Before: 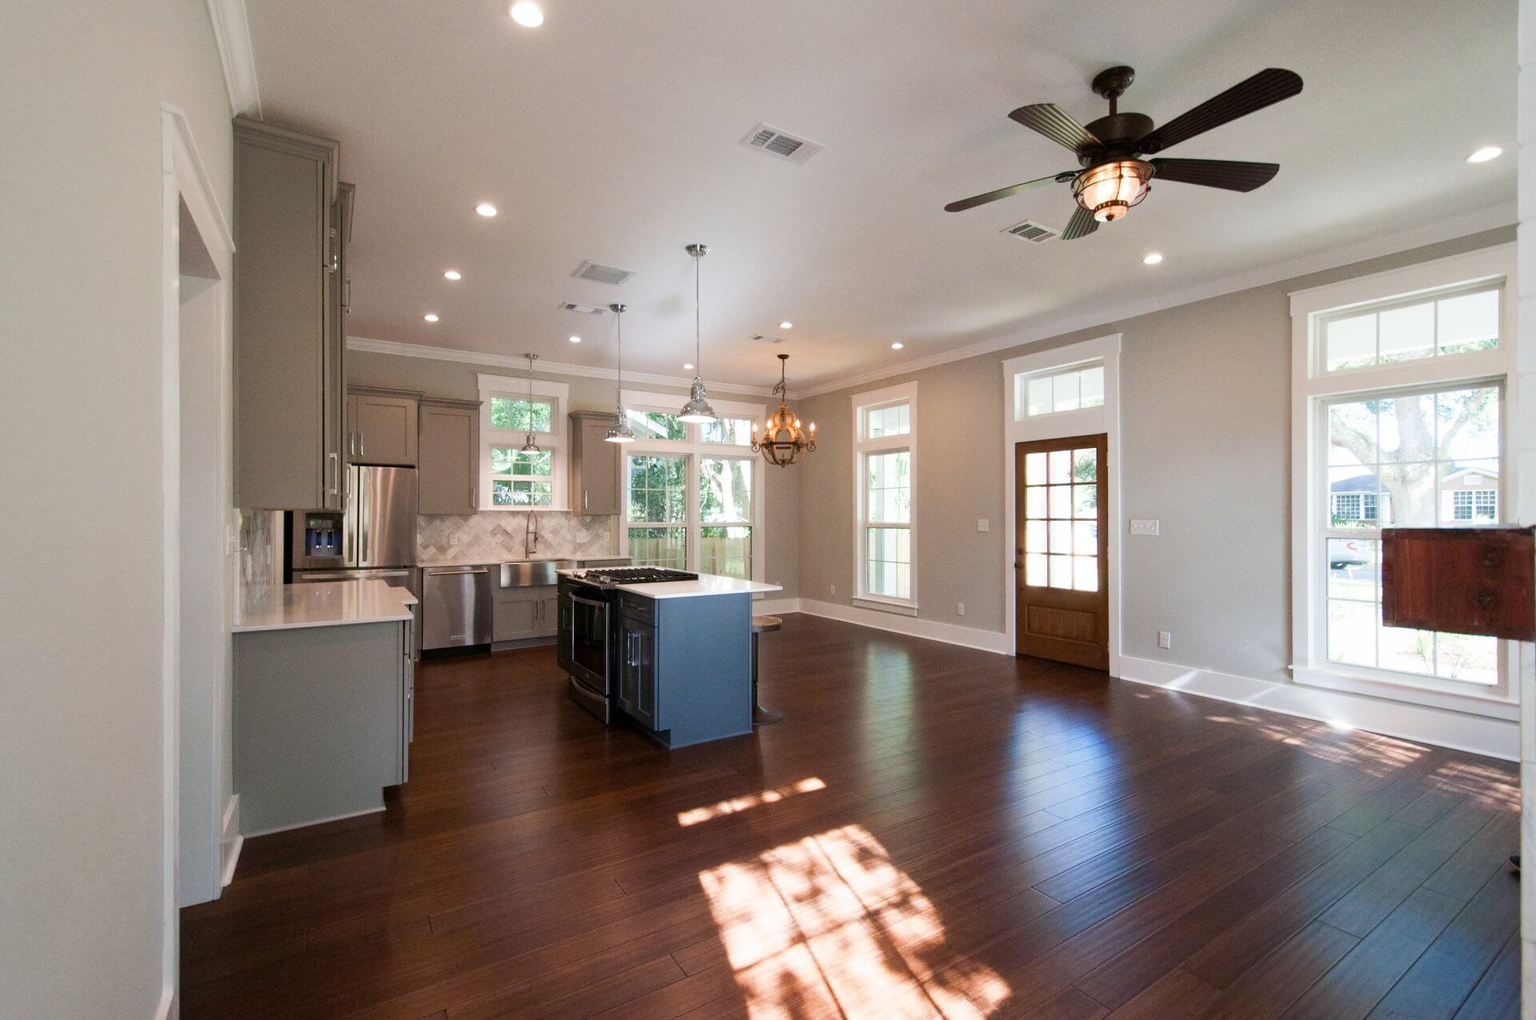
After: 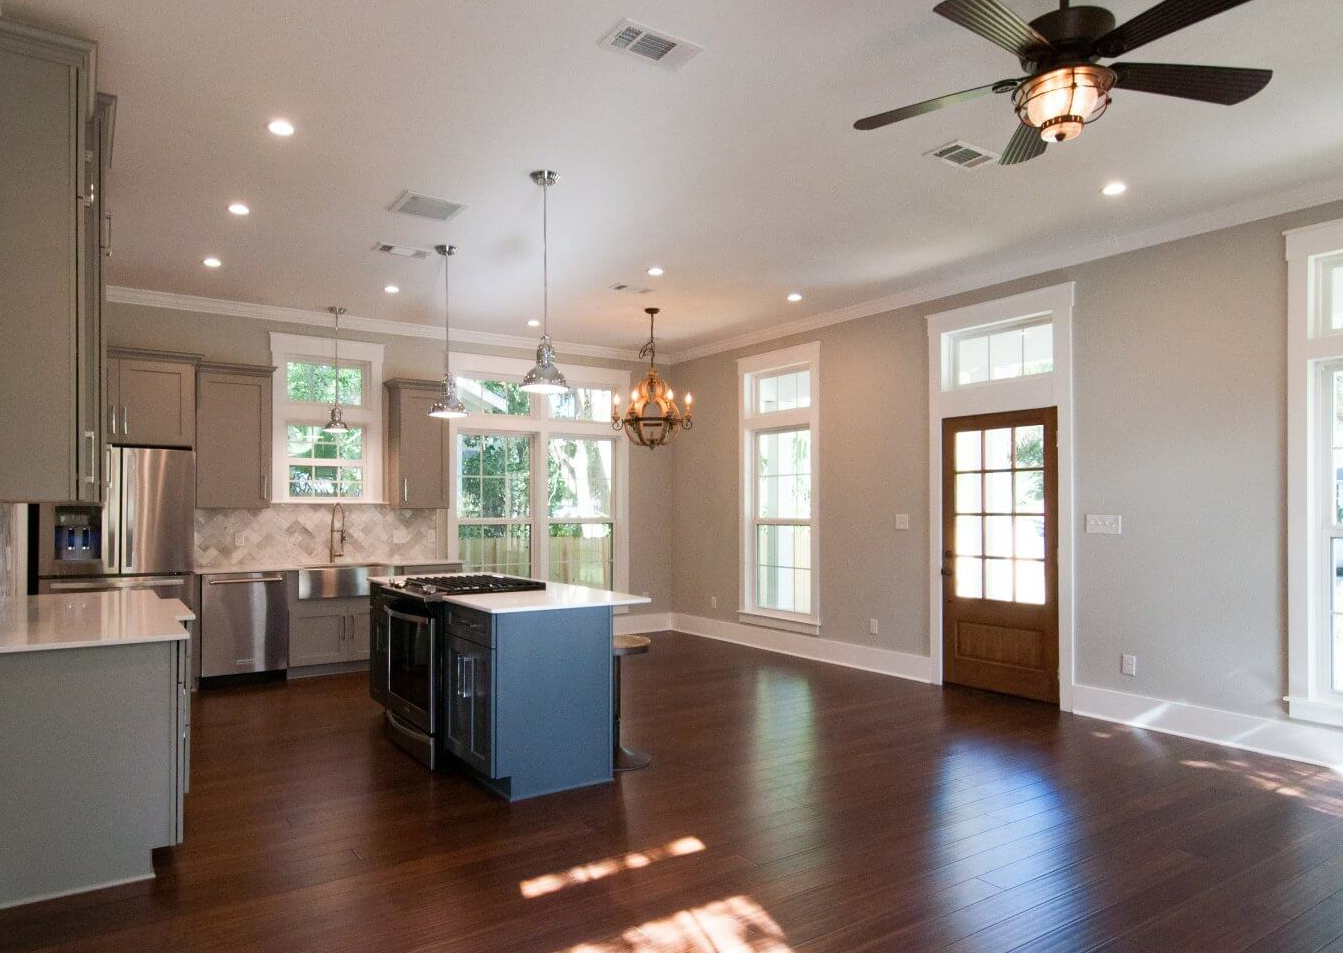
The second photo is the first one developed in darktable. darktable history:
crop and rotate: left 17.046%, top 10.659%, right 12.989%, bottom 14.553%
levels: levels [0, 0.498, 1]
